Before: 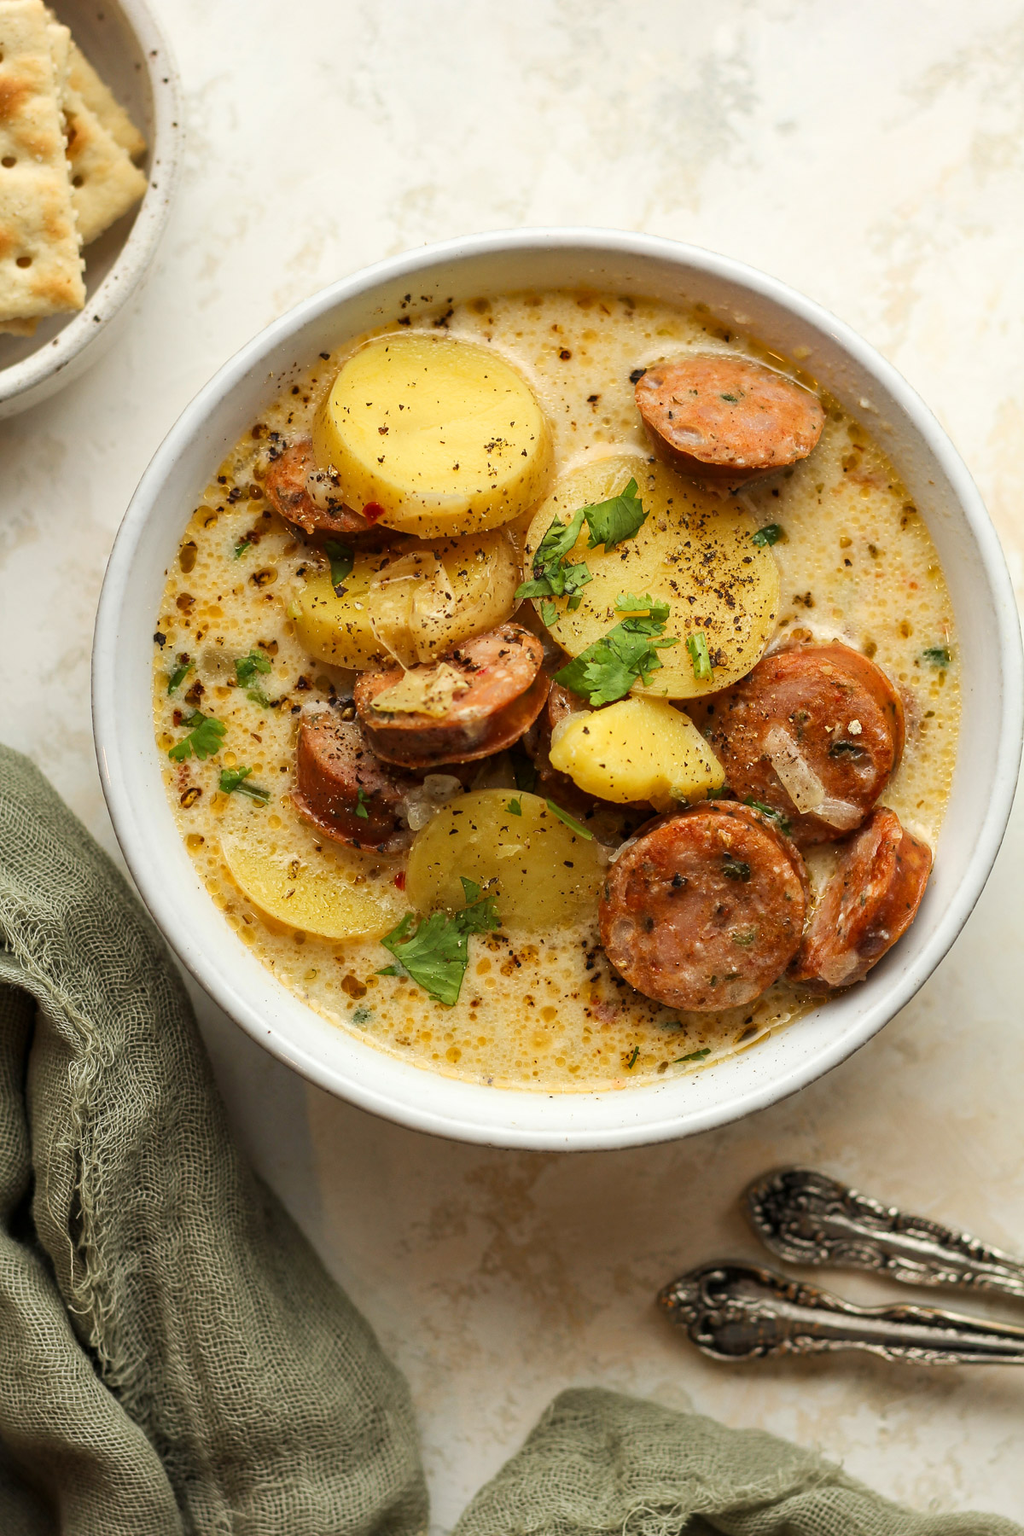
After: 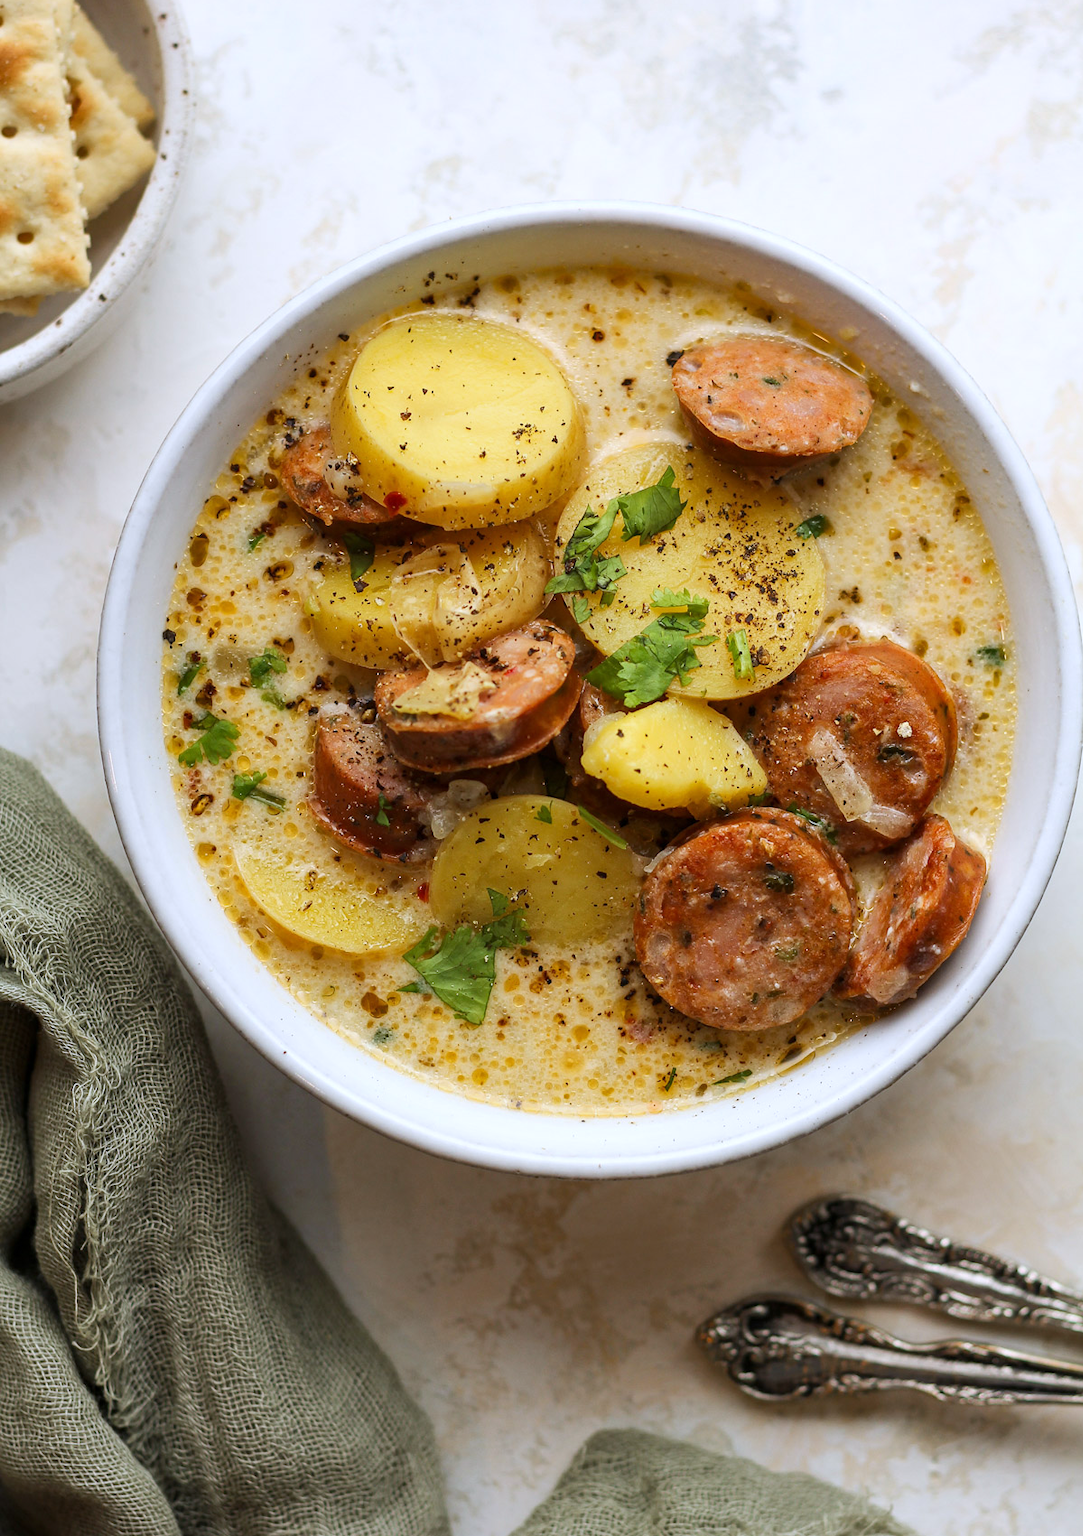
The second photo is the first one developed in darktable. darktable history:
crop and rotate: top 2.479%, bottom 3.018%
white balance: red 0.967, blue 1.119, emerald 0.756
